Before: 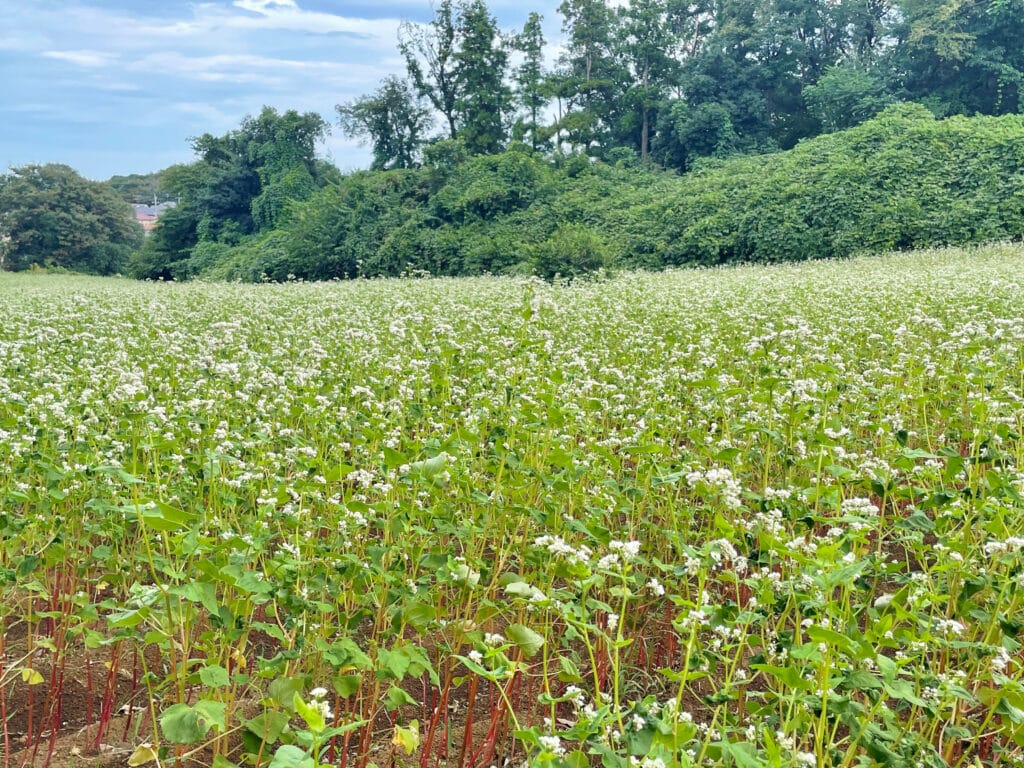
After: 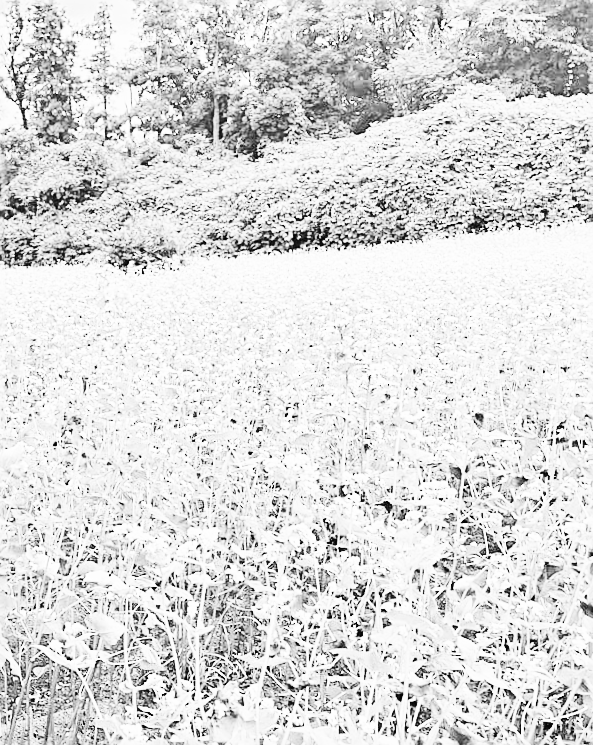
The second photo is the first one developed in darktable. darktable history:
monochrome: on, module defaults
contrast brightness saturation: contrast 0.53, brightness 0.47, saturation -1
filmic rgb: black relative exposure -7.15 EV, white relative exposure 5.36 EV, hardness 3.02, color science v6 (2022)
exposure: black level correction 0, exposure 1.2 EV, compensate highlight preservation false
tone curve: curves: ch0 [(0, 0) (0.003, 0.009) (0.011, 0.013) (0.025, 0.022) (0.044, 0.039) (0.069, 0.055) (0.1, 0.077) (0.136, 0.113) (0.177, 0.158) (0.224, 0.213) (0.277, 0.289) (0.335, 0.367) (0.399, 0.451) (0.468, 0.532) (0.543, 0.615) (0.623, 0.696) (0.709, 0.755) (0.801, 0.818) (0.898, 0.893) (1, 1)], preserve colors none
rotate and perspective: rotation -1°, crop left 0.011, crop right 0.989, crop top 0.025, crop bottom 0.975
sharpen: amount 0.75
crop: left 41.402%
